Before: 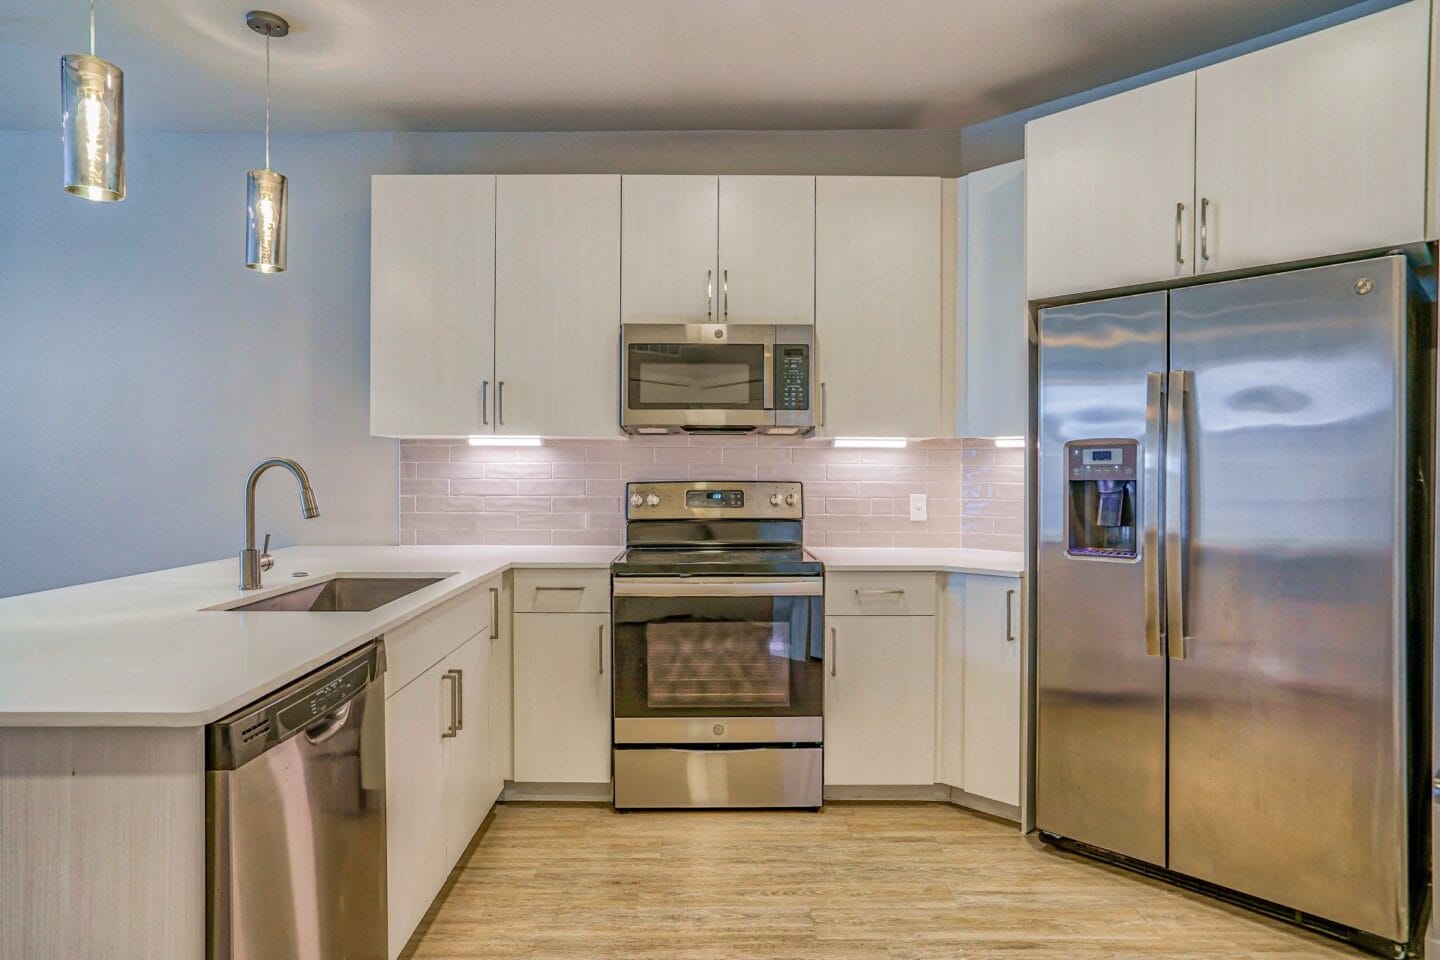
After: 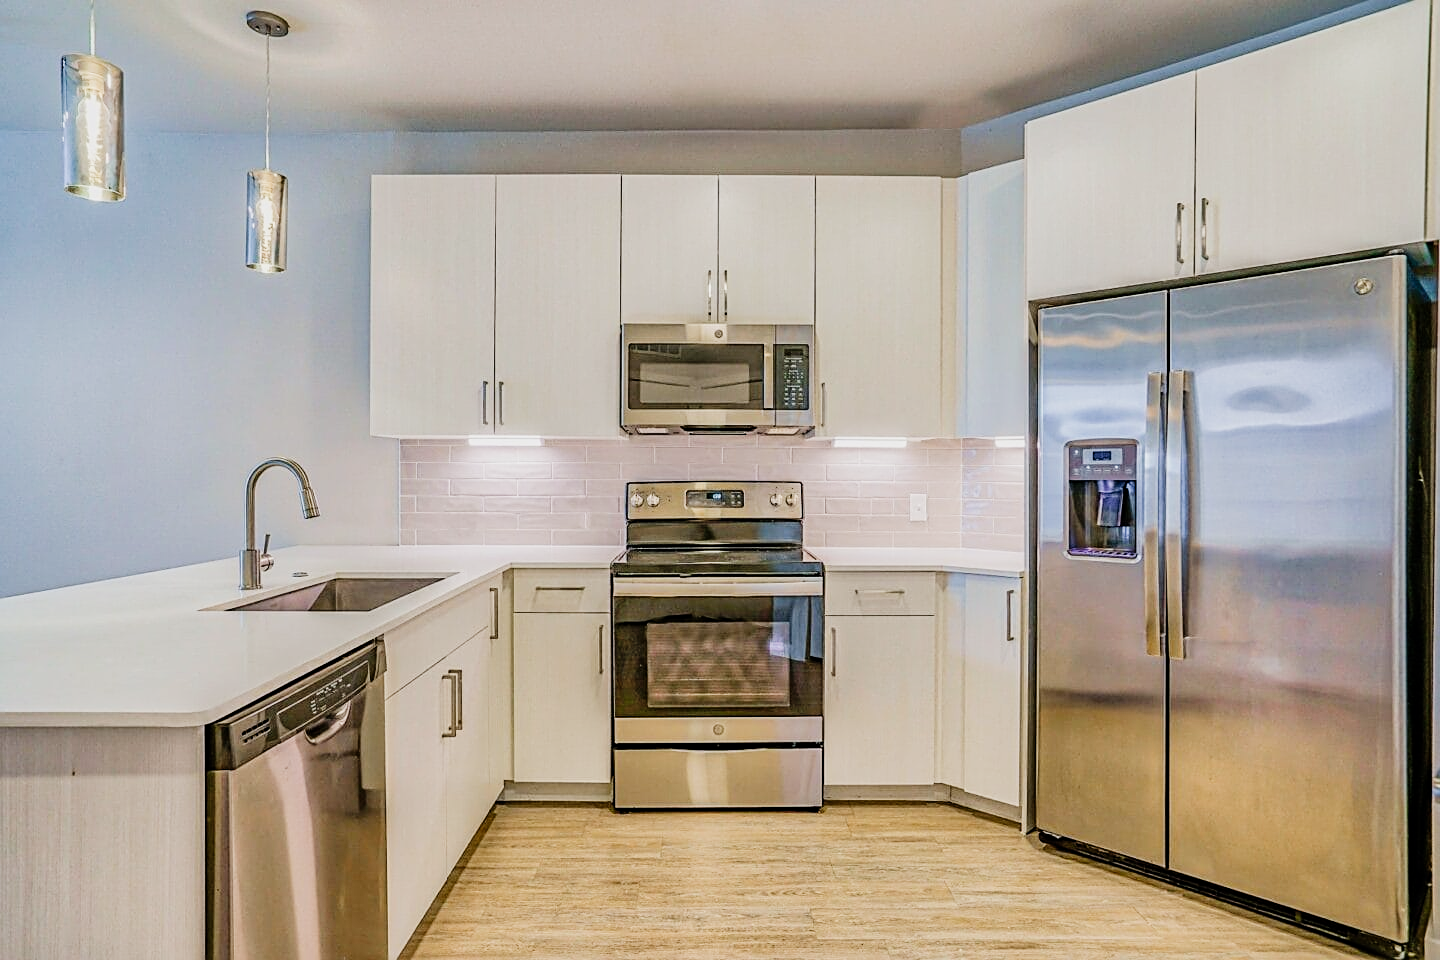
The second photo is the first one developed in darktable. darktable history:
filmic rgb: black relative exposure -7.65 EV, white relative exposure 3.96 EV, hardness 4.02, contrast 1.094, highlights saturation mix -29.05%, iterations of high-quality reconstruction 0, contrast in shadows safe
sharpen: on, module defaults
tone curve: curves: ch0 [(0, 0) (0.051, 0.047) (0.102, 0.099) (0.228, 0.262) (0.446, 0.527) (0.695, 0.778) (0.908, 0.946) (1, 1)]; ch1 [(0, 0) (0.339, 0.298) (0.402, 0.363) (0.453, 0.413) (0.485, 0.469) (0.494, 0.493) (0.504, 0.501) (0.525, 0.533) (0.563, 0.591) (0.597, 0.631) (1, 1)]; ch2 [(0, 0) (0.48, 0.48) (0.504, 0.5) (0.539, 0.554) (0.59, 0.628) (0.642, 0.682) (0.824, 0.815) (1, 1)], preserve colors none
